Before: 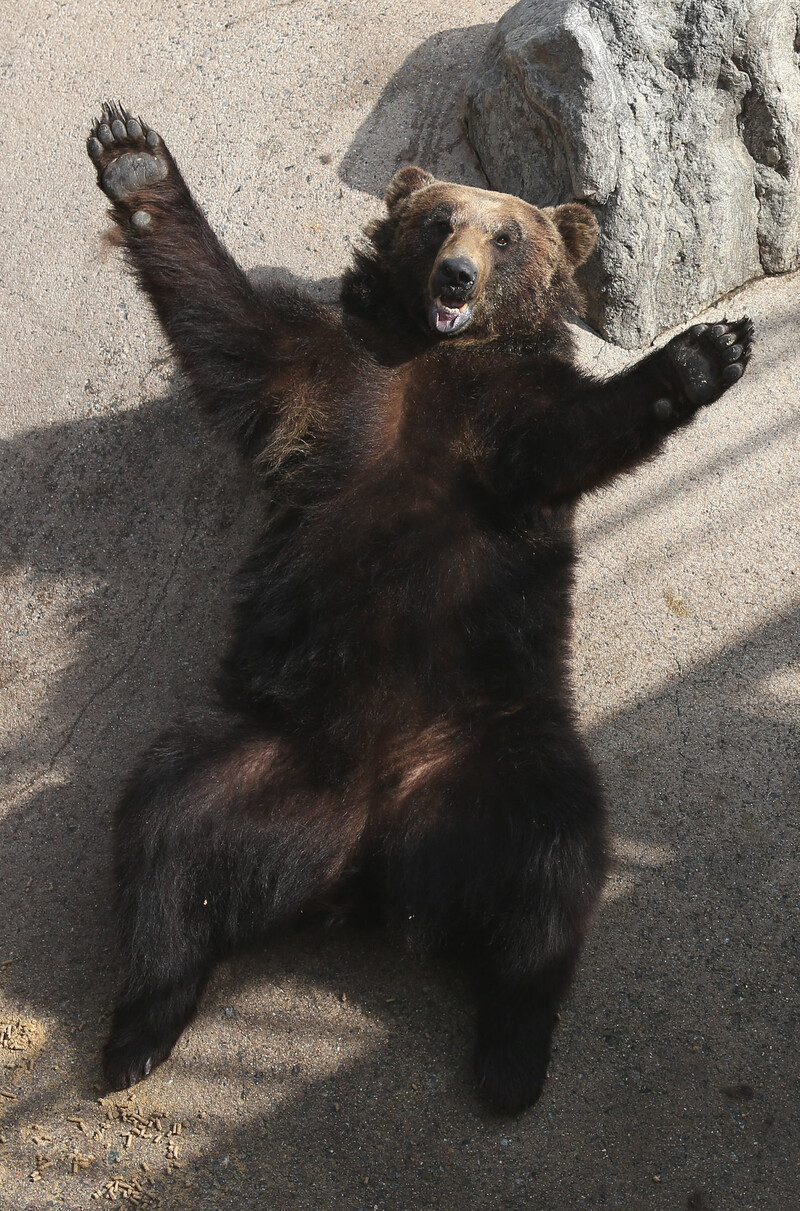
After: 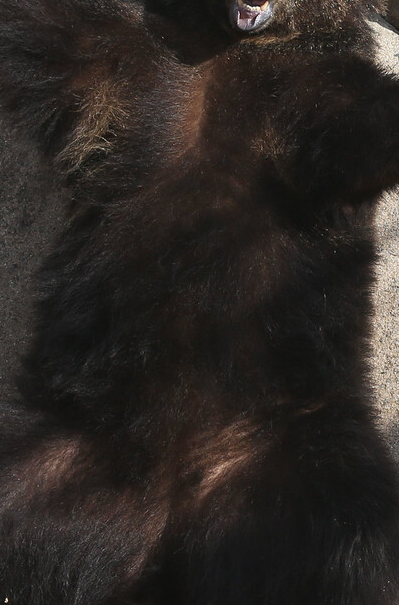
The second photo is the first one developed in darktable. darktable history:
white balance: emerald 1
crop: left 25%, top 25%, right 25%, bottom 25%
